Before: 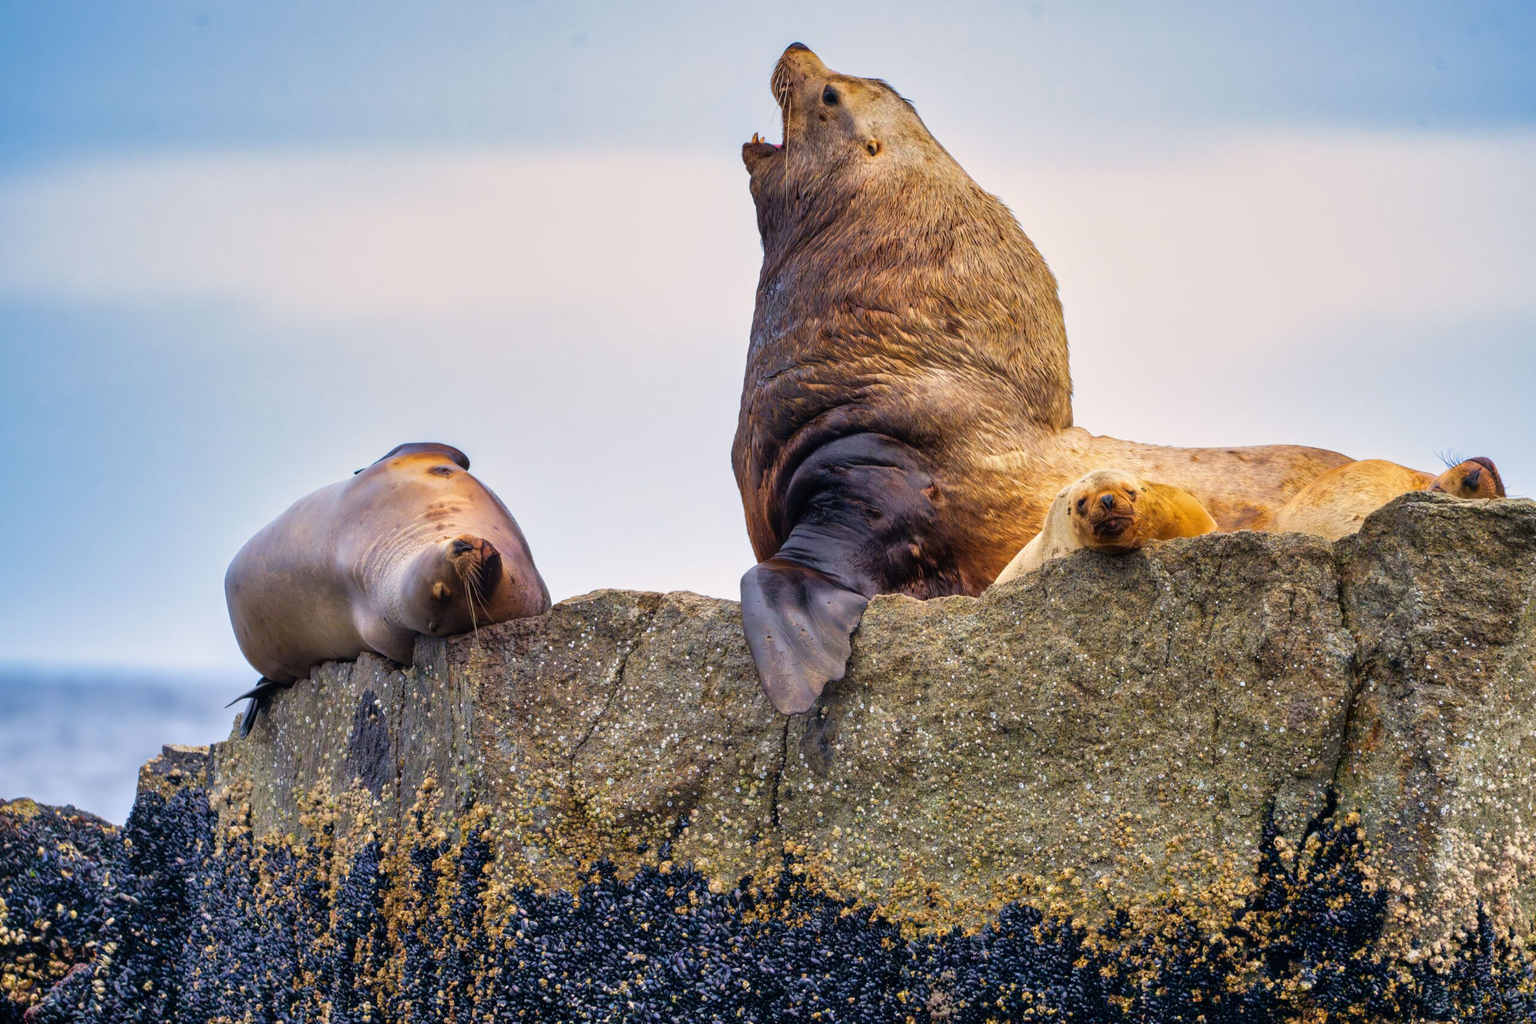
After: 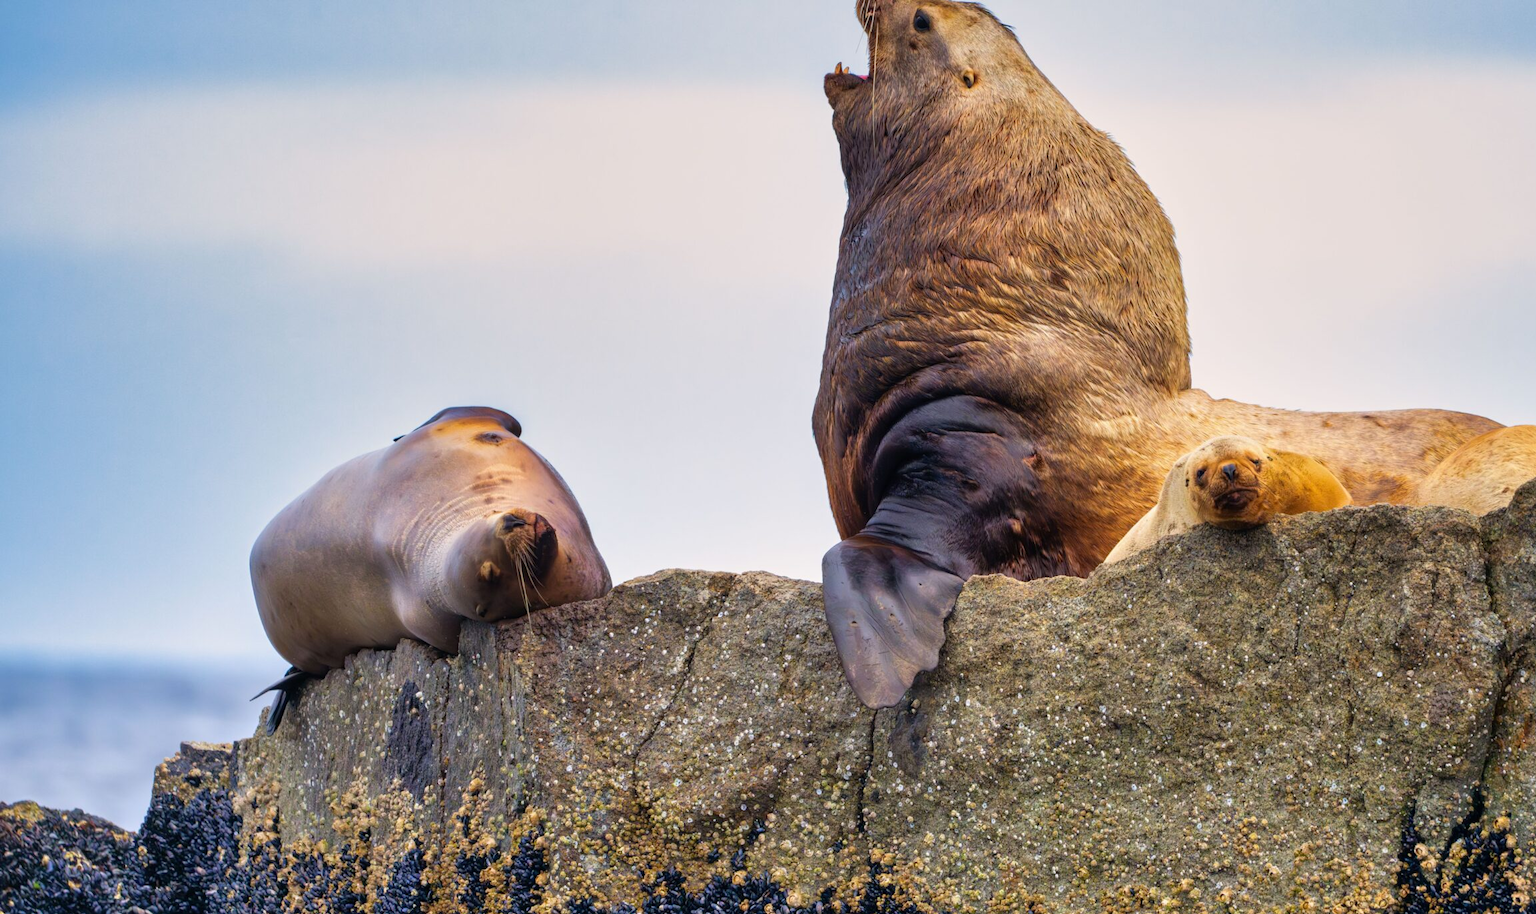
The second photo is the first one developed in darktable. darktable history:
crop: top 7.512%, right 9.918%, bottom 12.021%
